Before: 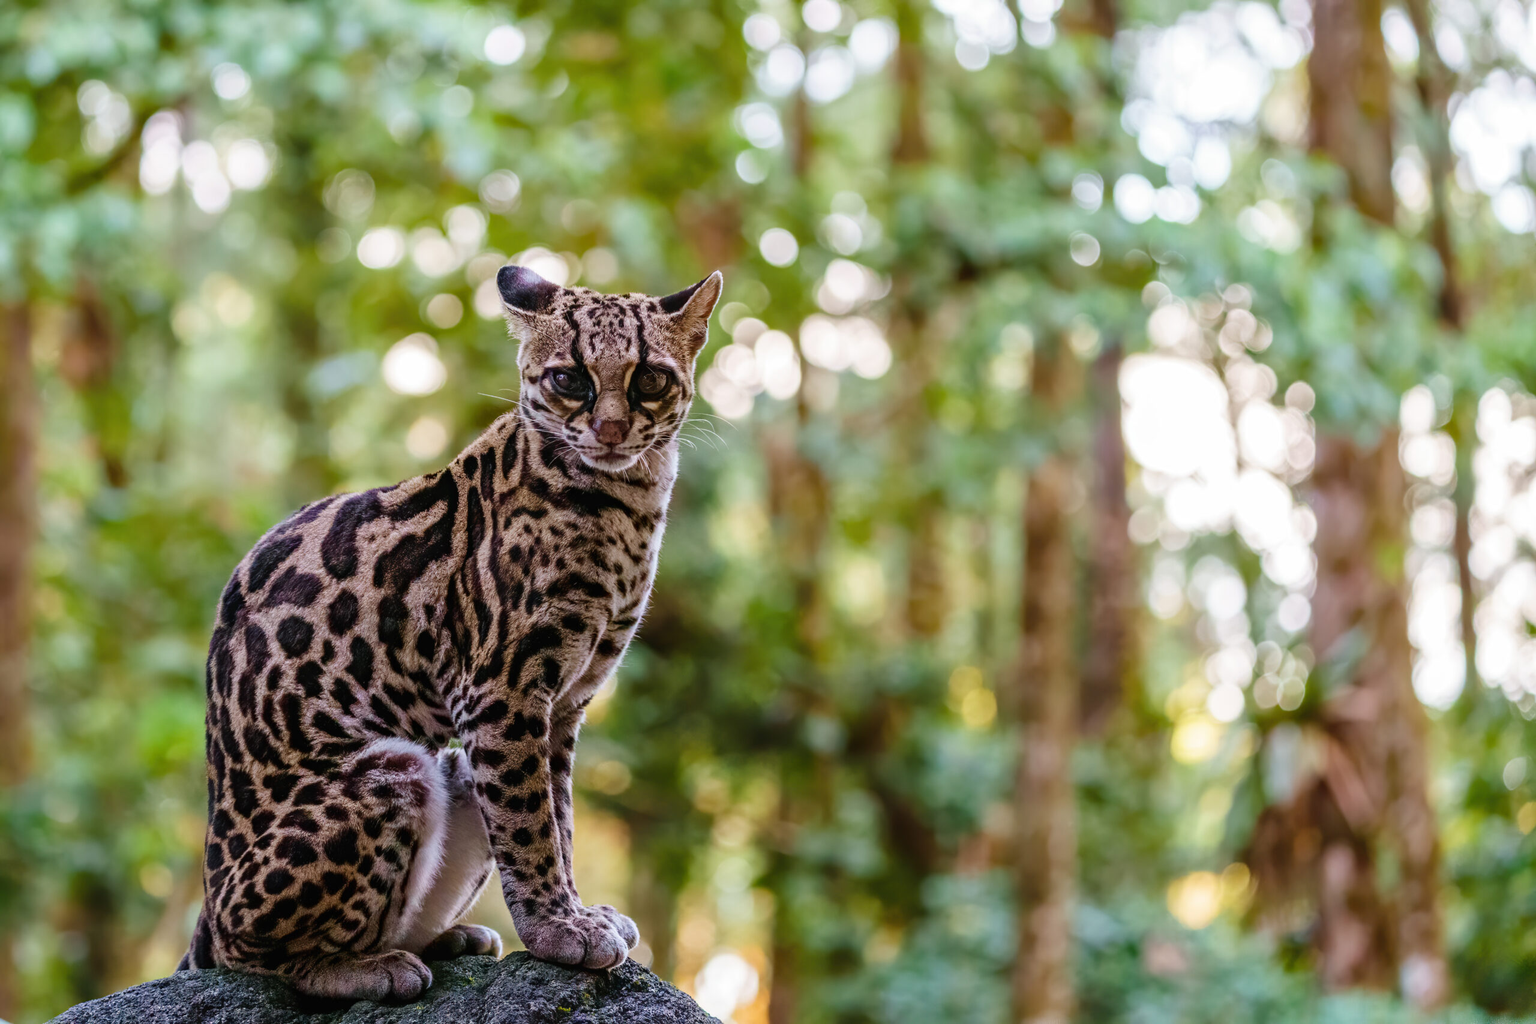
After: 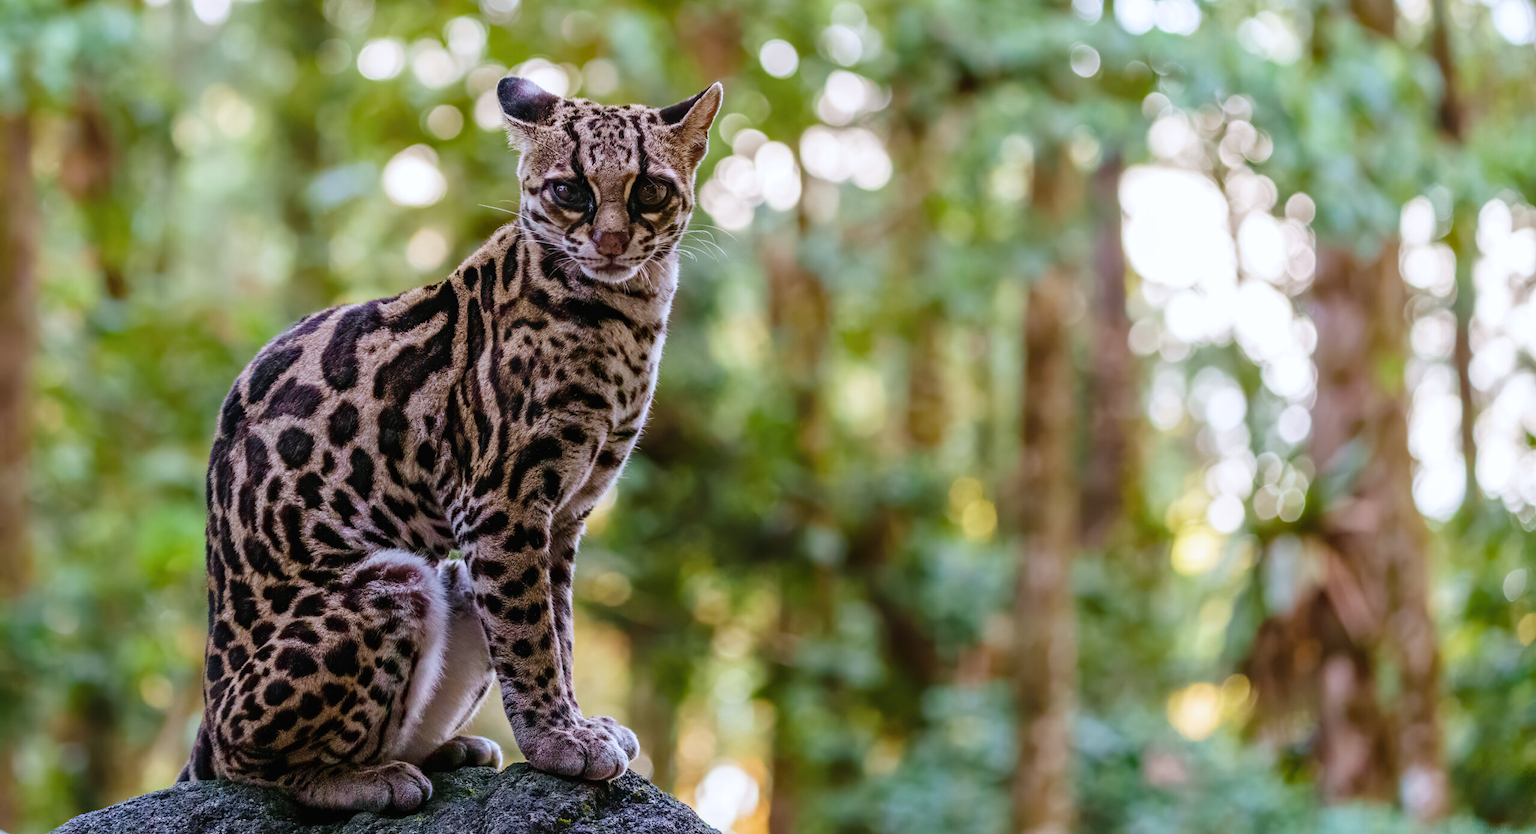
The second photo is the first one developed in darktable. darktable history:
white balance: red 0.983, blue 1.036
crop and rotate: top 18.507%
